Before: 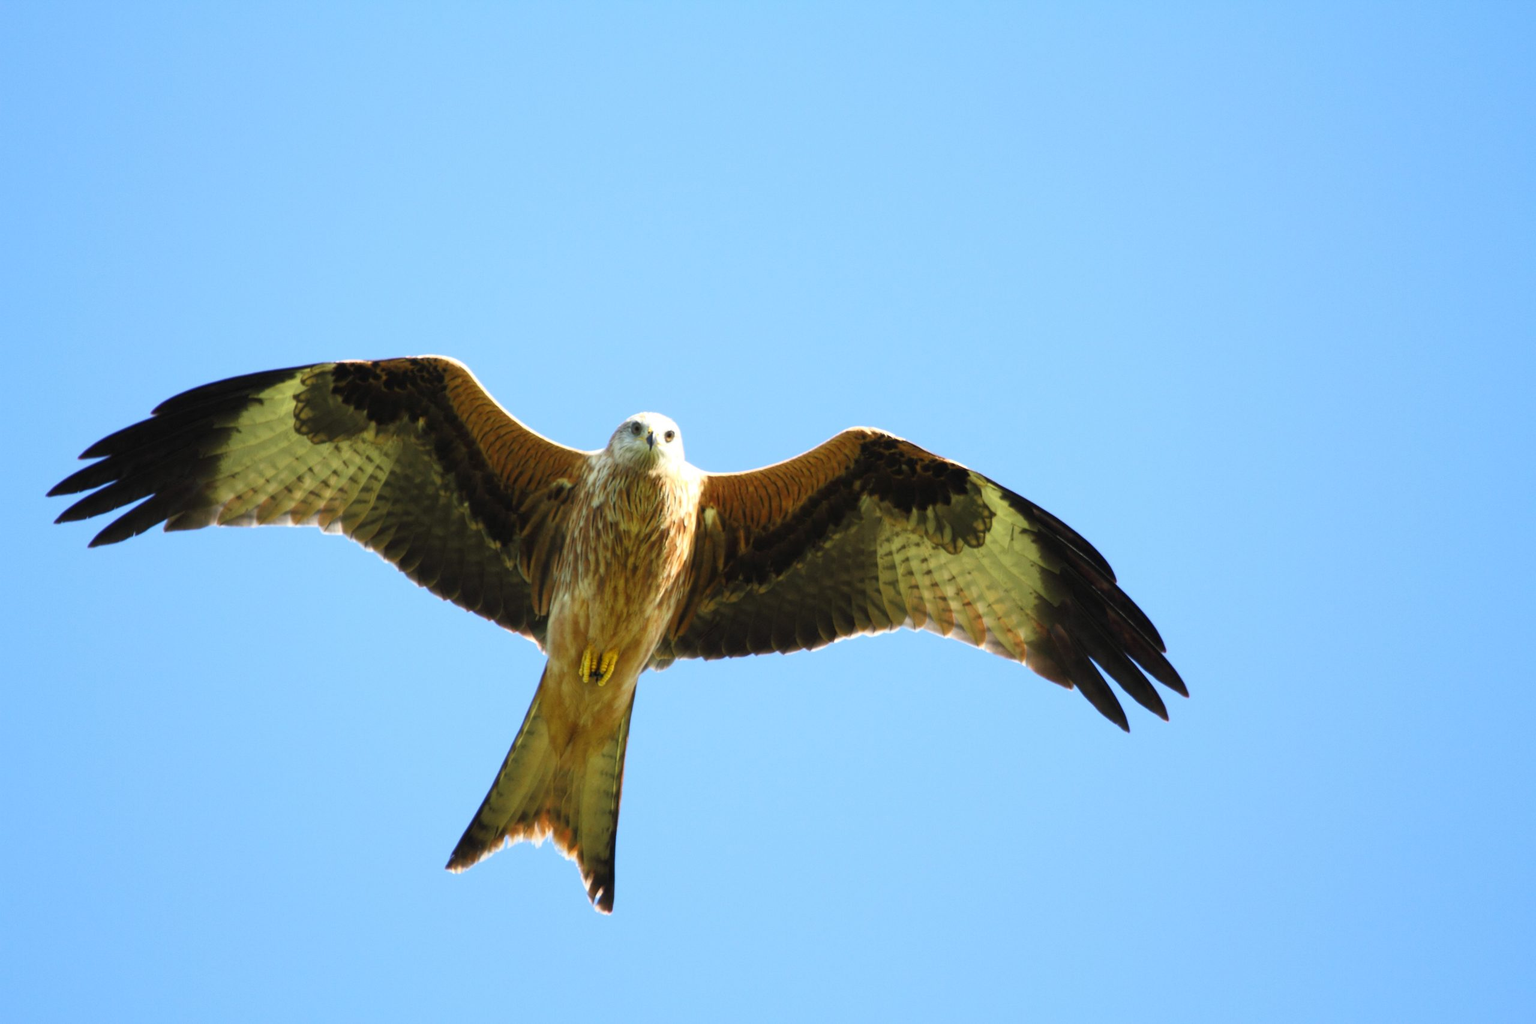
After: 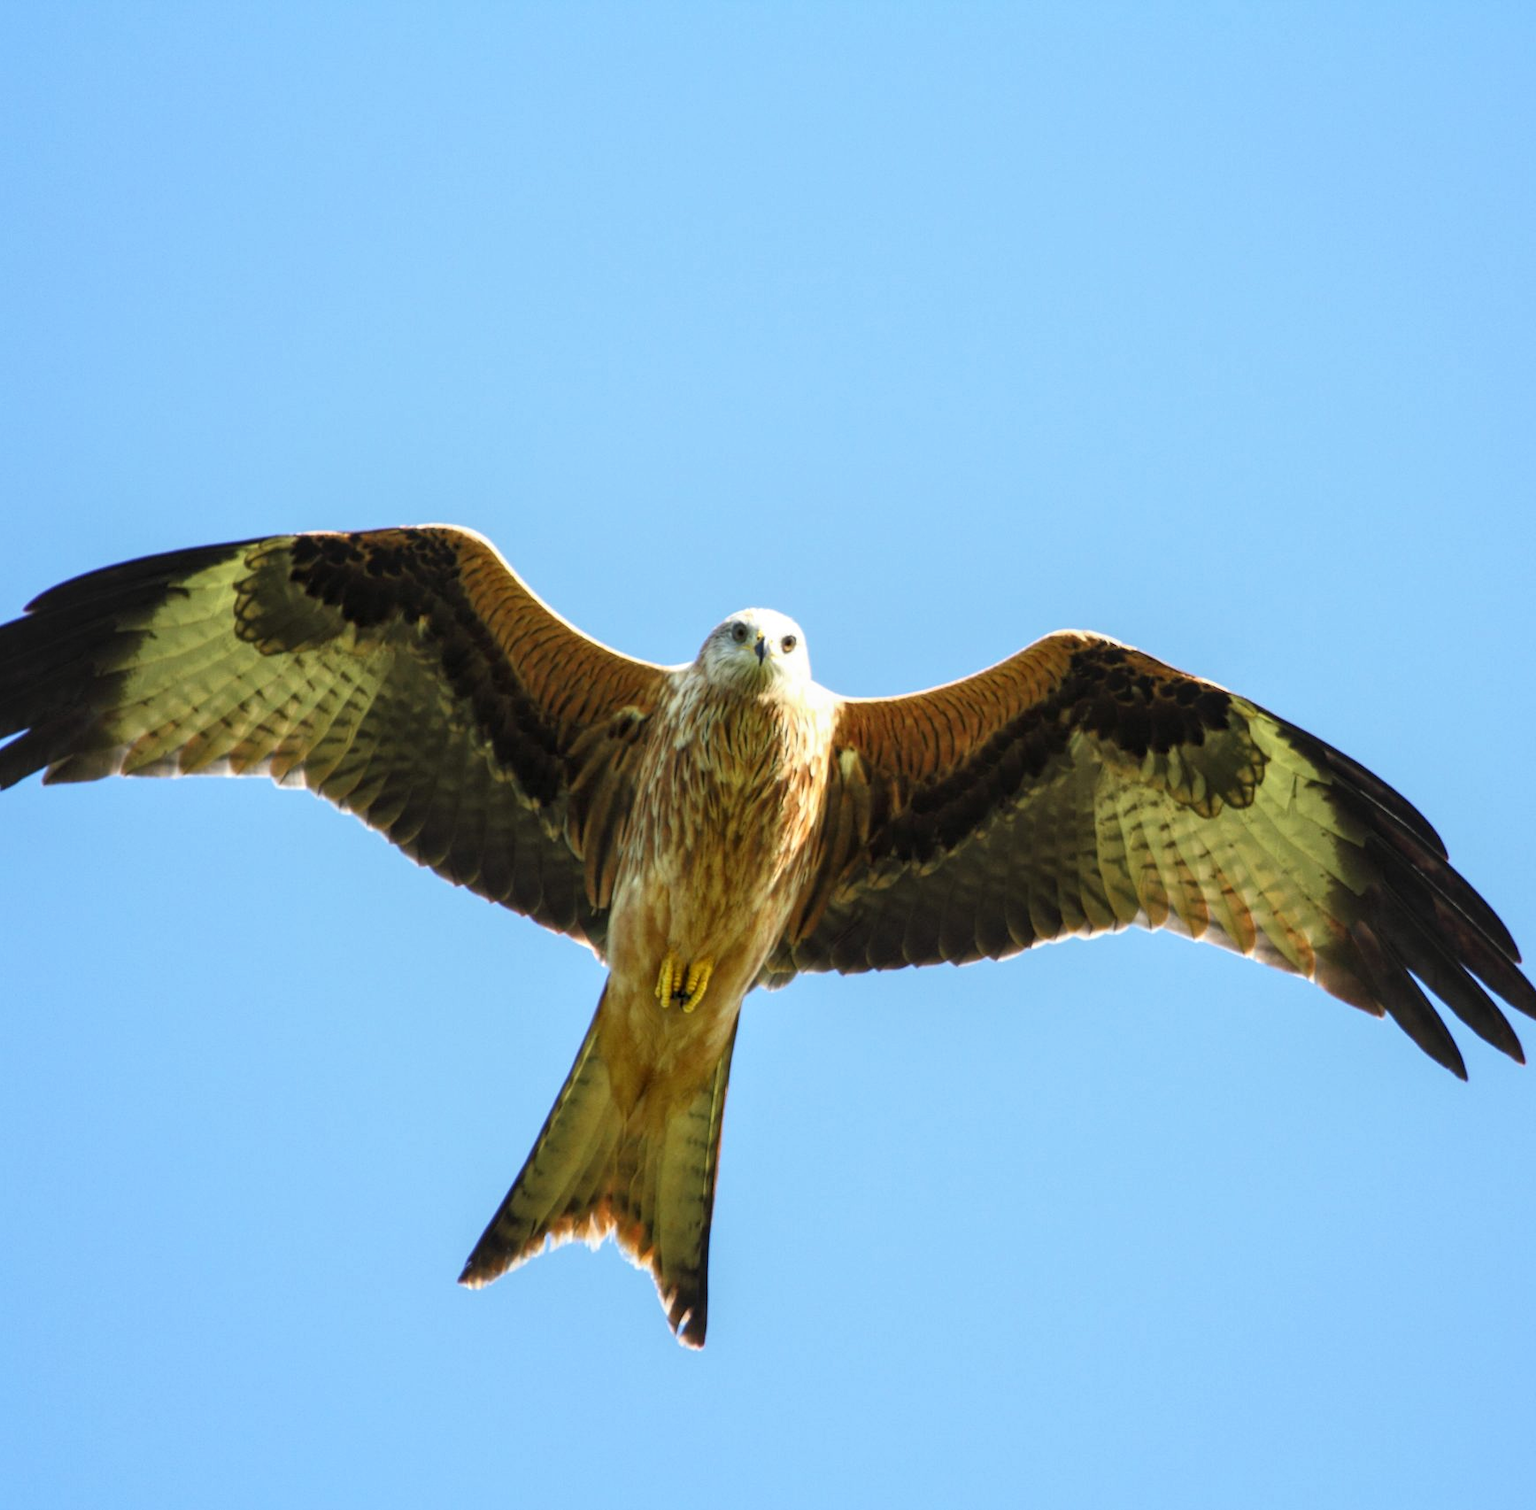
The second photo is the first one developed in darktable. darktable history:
tone equalizer: on, module defaults
local contrast: on, module defaults
crop and rotate: left 8.814%, right 23.374%
